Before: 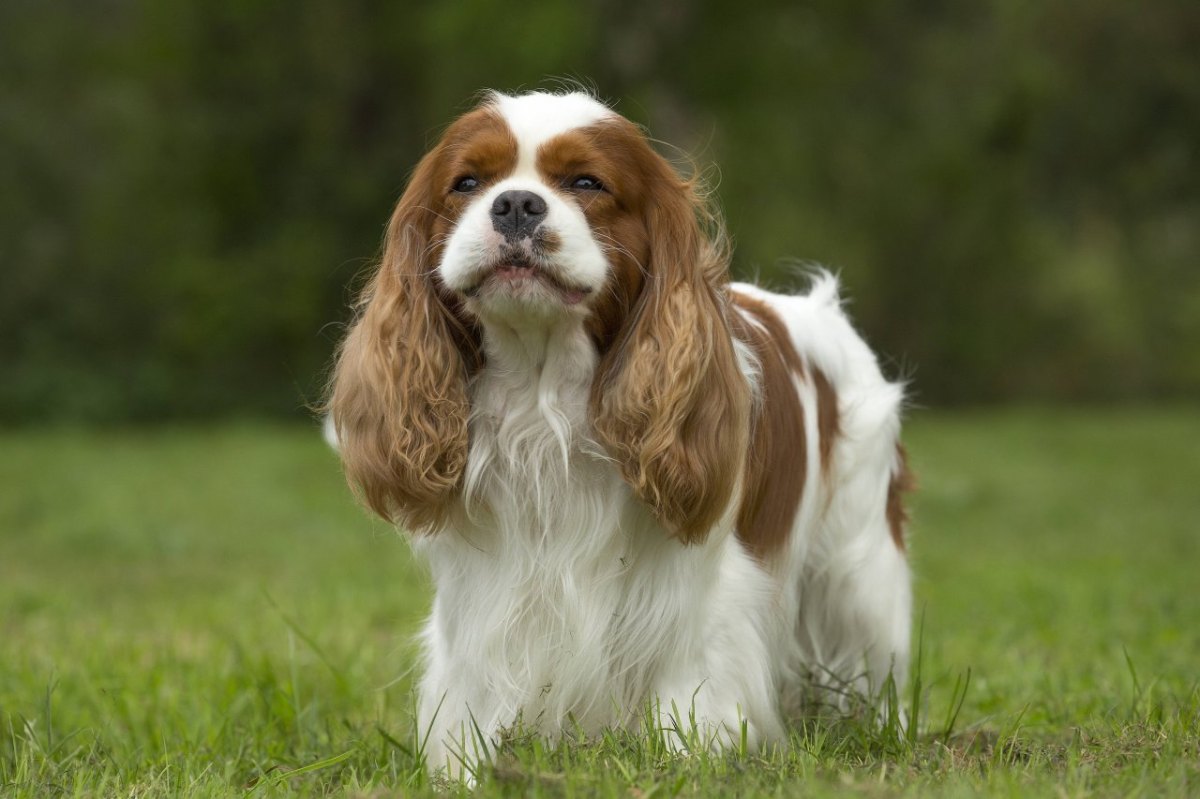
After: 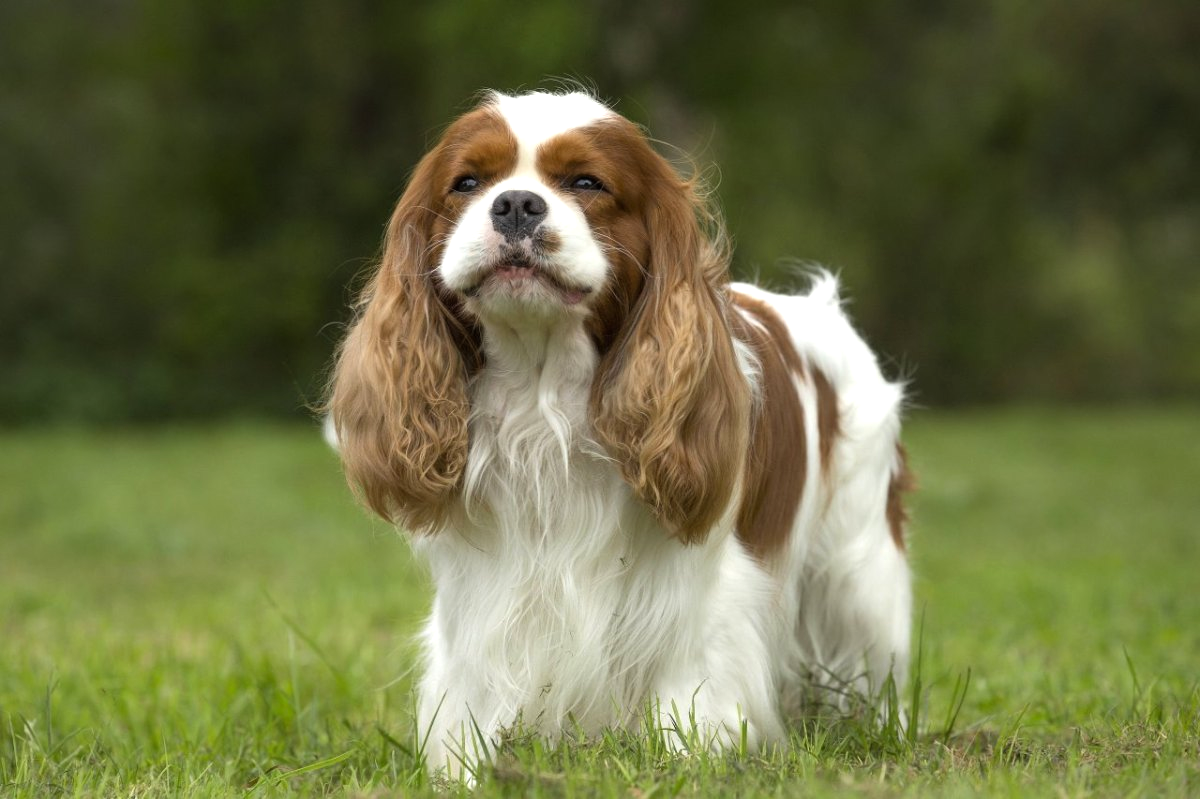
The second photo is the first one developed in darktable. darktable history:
base curve: preserve colors none
tone equalizer: -8 EV -0.409 EV, -7 EV -0.383 EV, -6 EV -0.334 EV, -5 EV -0.22 EV, -3 EV 0.204 EV, -2 EV 0.318 EV, -1 EV 0.405 EV, +0 EV 0.429 EV
